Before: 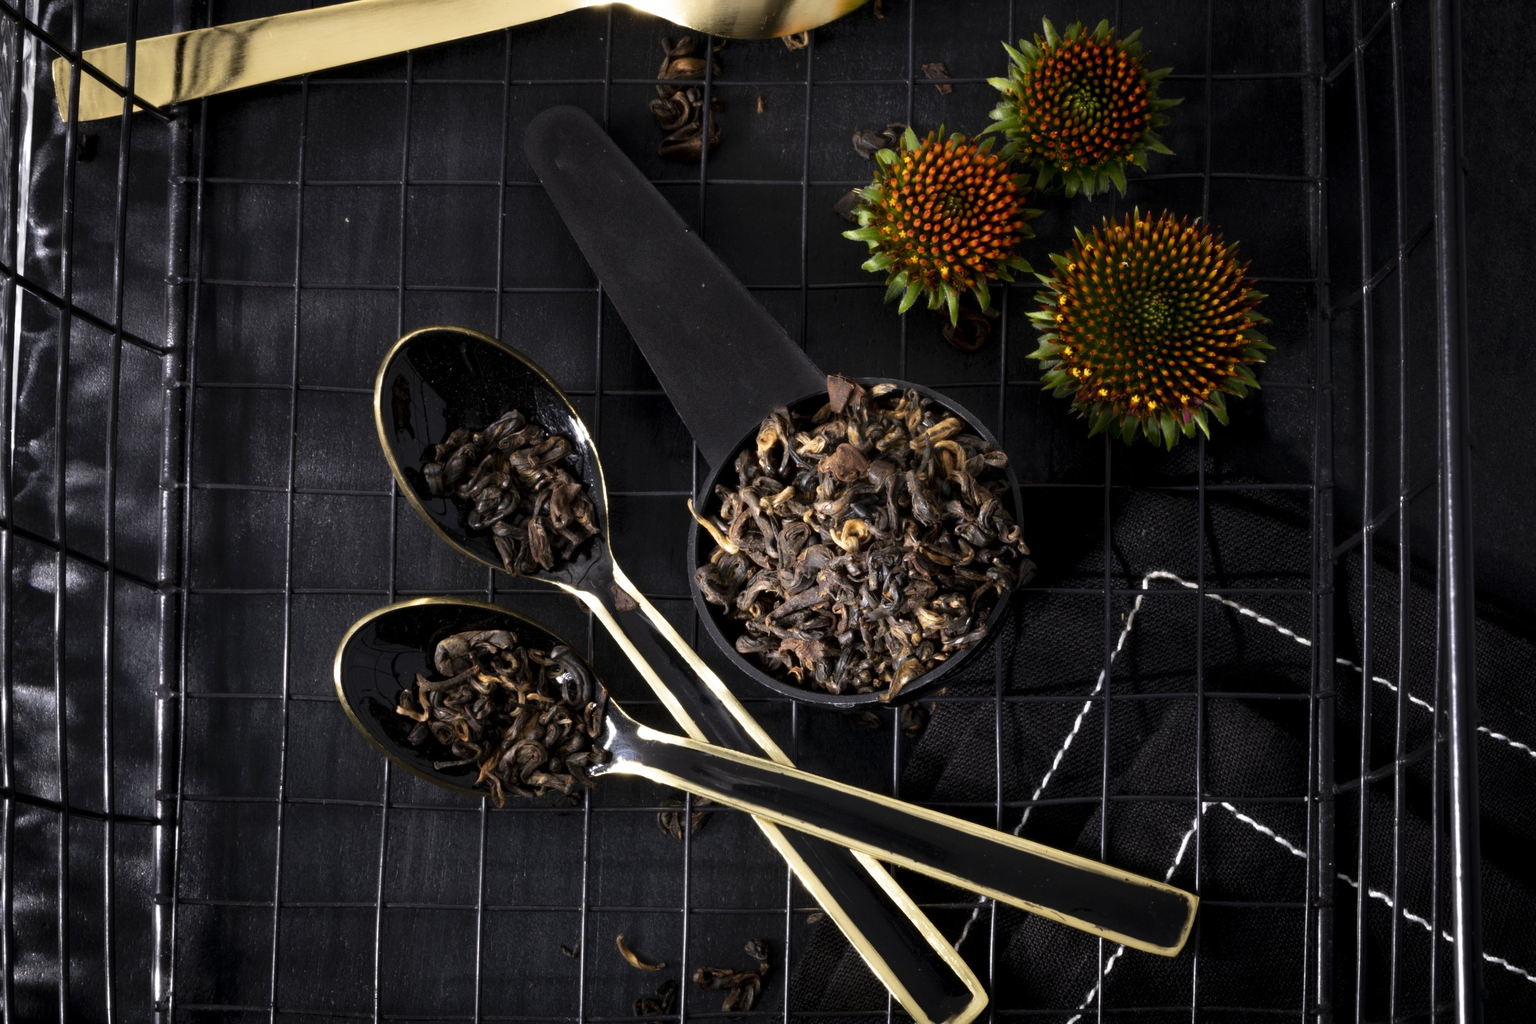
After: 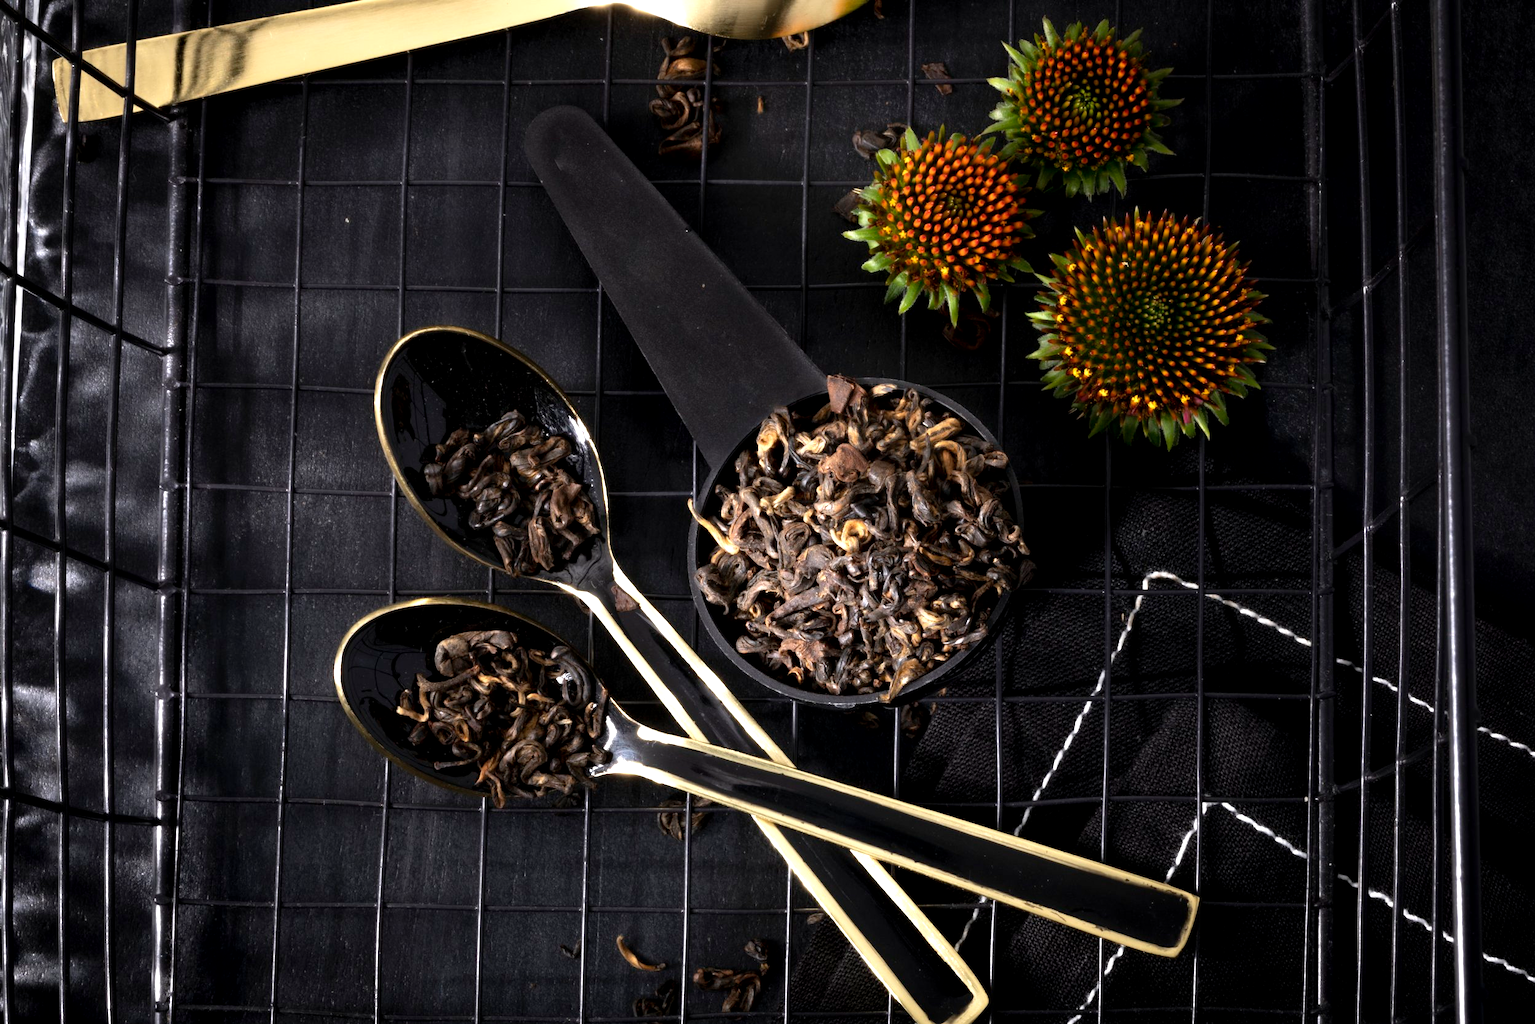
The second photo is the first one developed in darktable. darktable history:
exposure: black level correction 0.001, exposure 0.499 EV, compensate exposure bias true, compensate highlight preservation false
contrast brightness saturation: saturation -0.065
